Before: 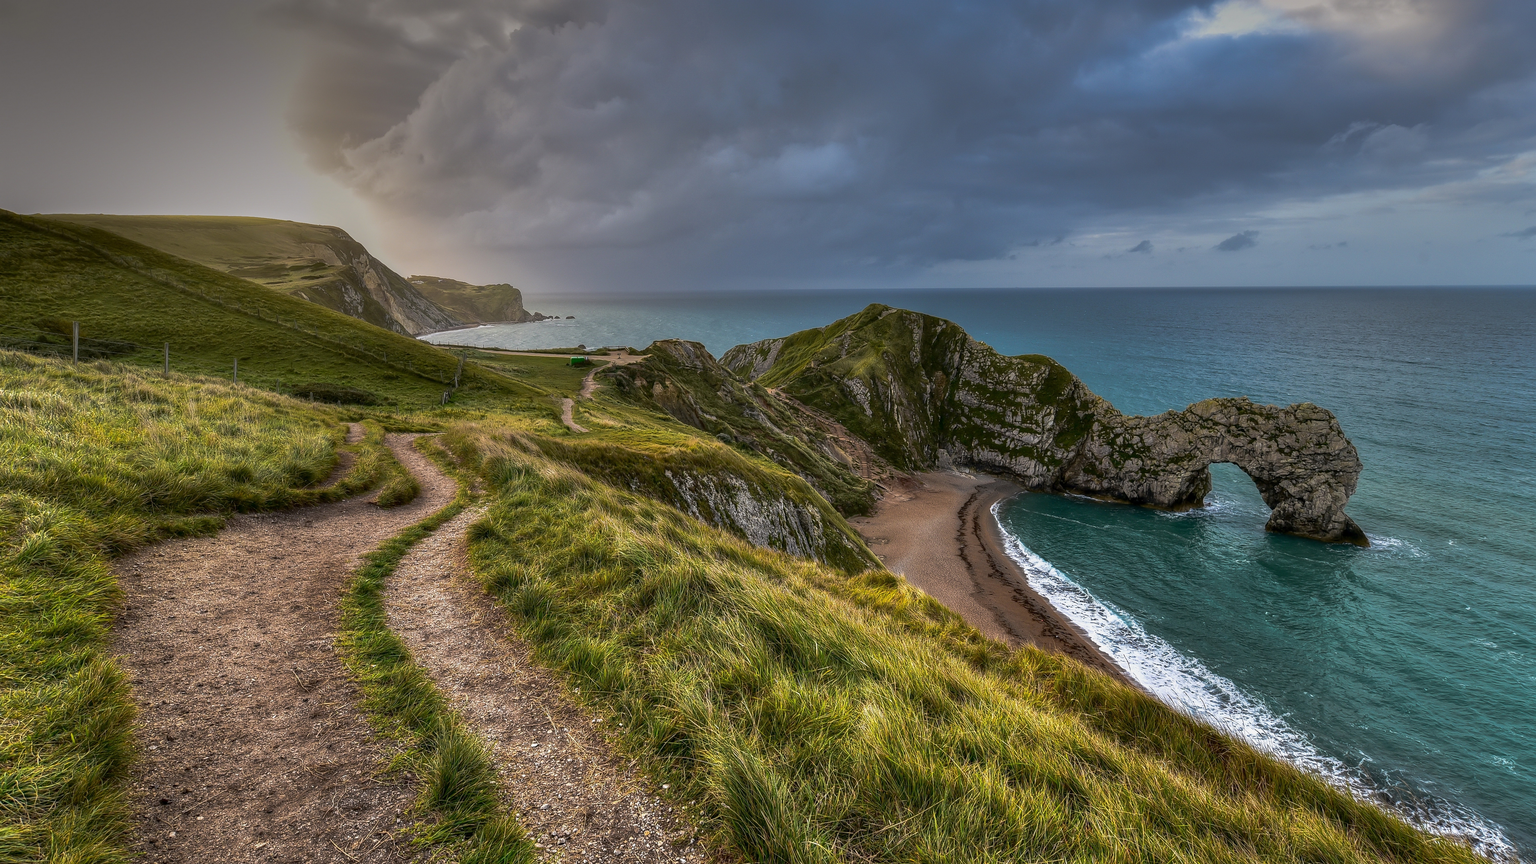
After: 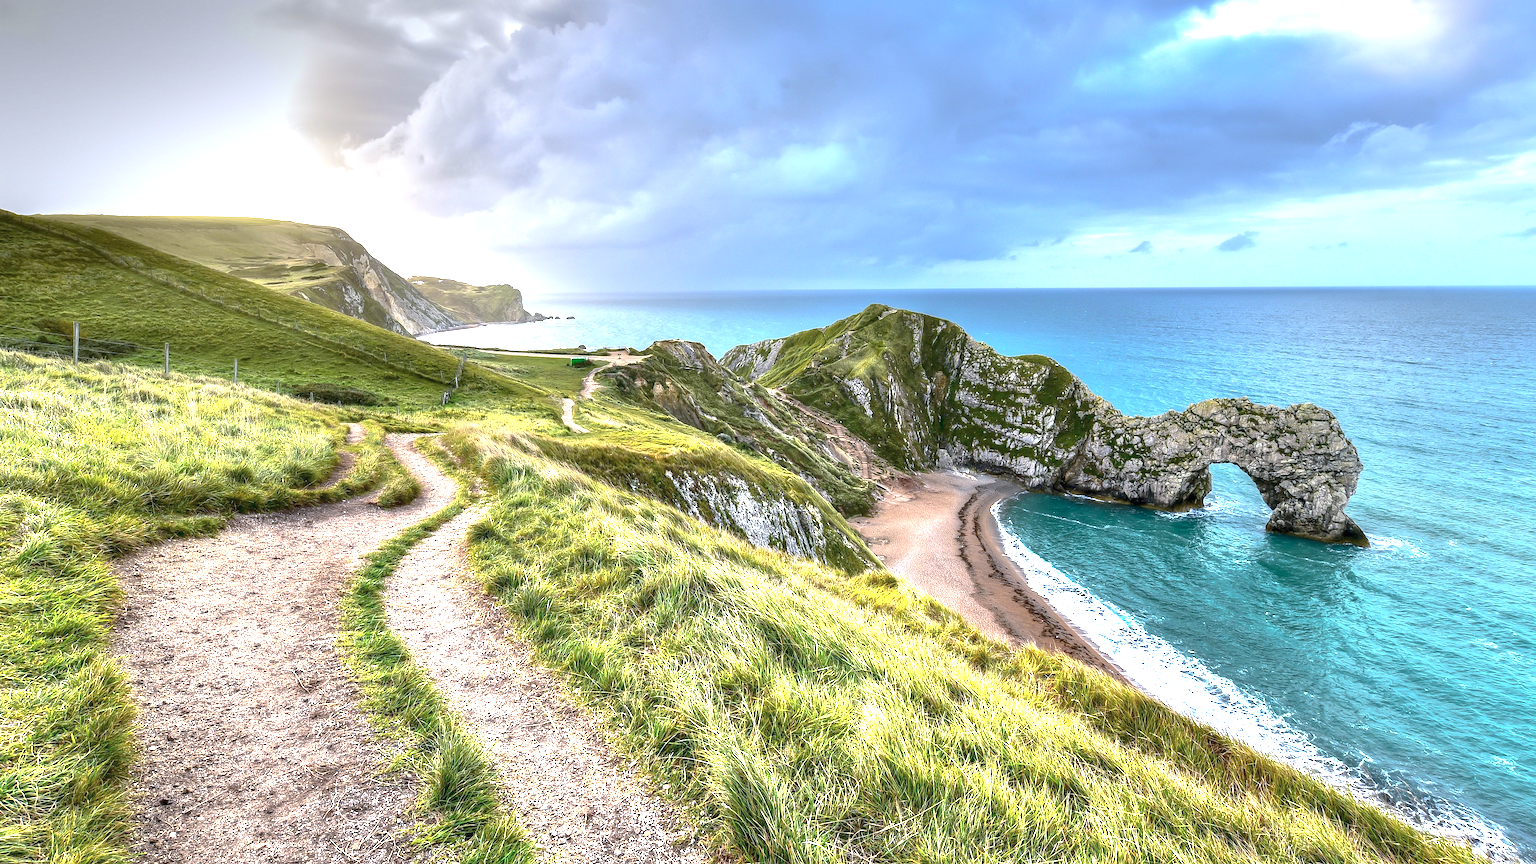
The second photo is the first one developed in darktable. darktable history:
color calibration: x 0.372, y 0.387, temperature 4284.97 K
exposure: black level correction 0, exposure 1.601 EV, compensate highlight preservation false
tone equalizer: -8 EV -0.453 EV, -7 EV -0.356 EV, -6 EV -0.346 EV, -5 EV -0.223 EV, -3 EV 0.227 EV, -2 EV 0.329 EV, -1 EV 0.394 EV, +0 EV 0.438 EV, smoothing diameter 24.82%, edges refinement/feathering 7.38, preserve details guided filter
